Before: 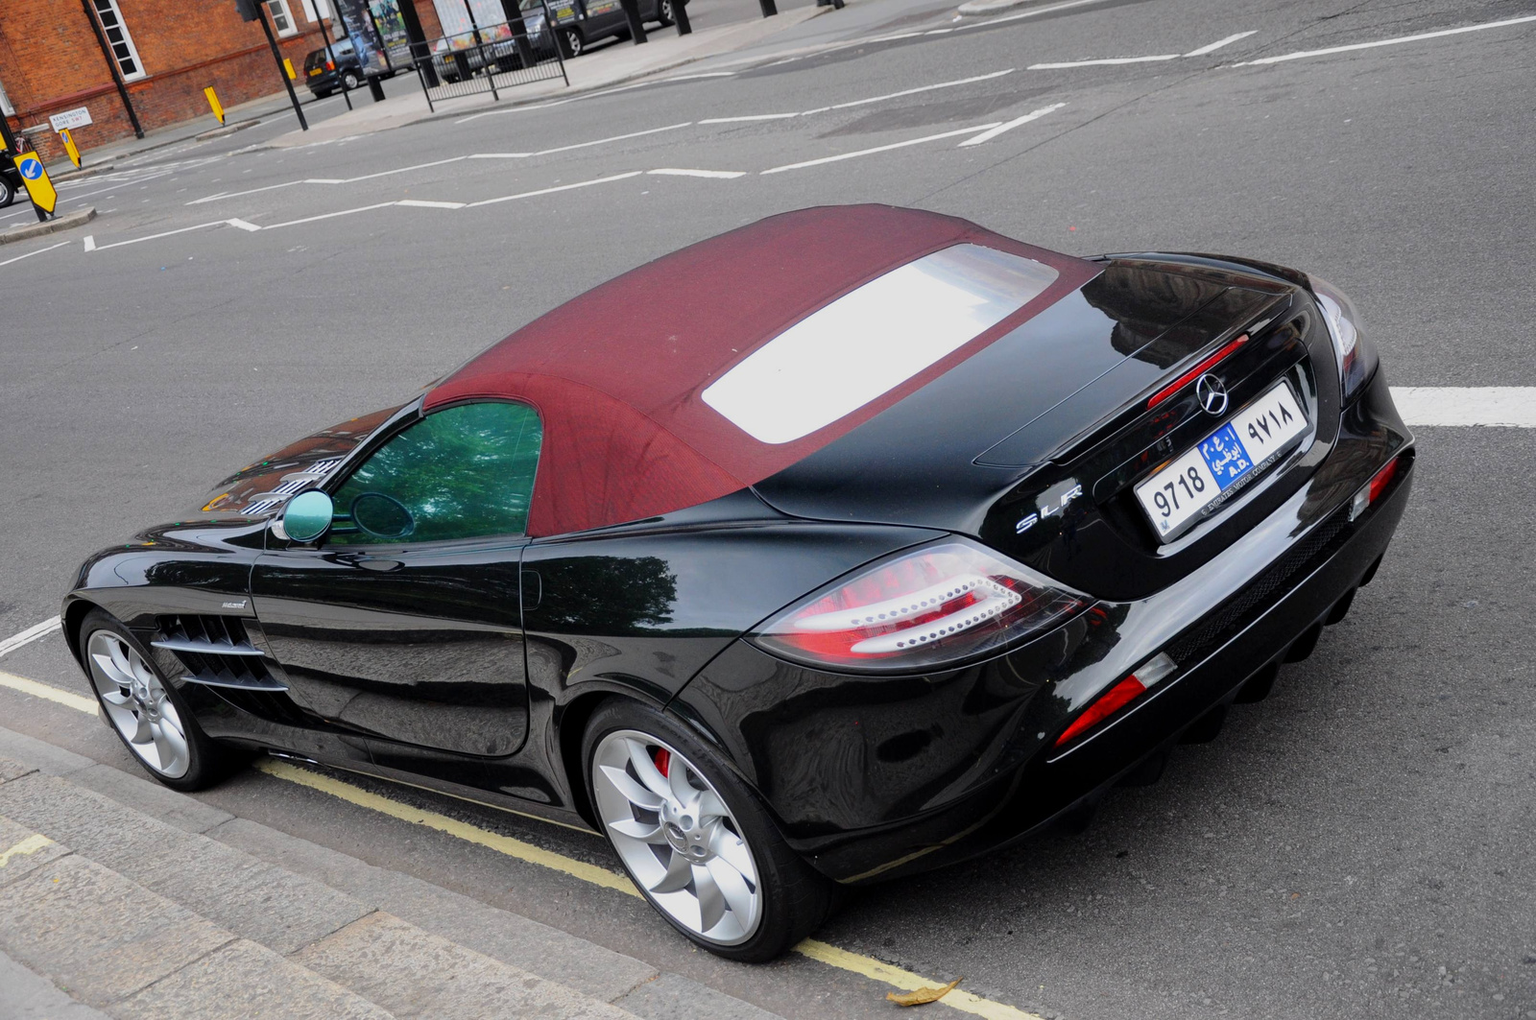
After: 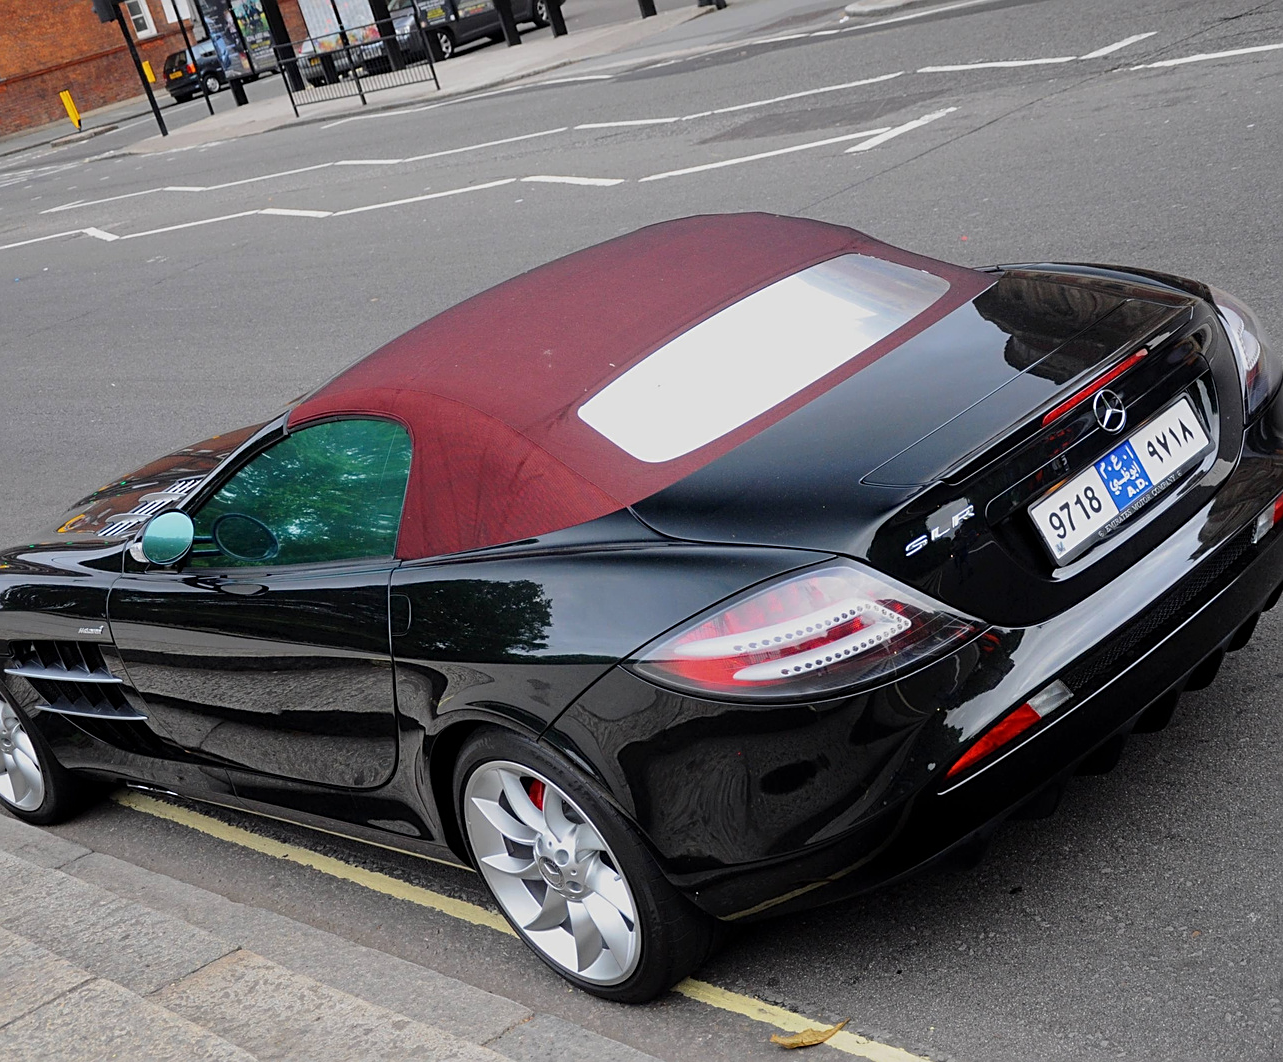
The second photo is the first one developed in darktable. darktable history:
crop and rotate: left 9.597%, right 10.195%
sharpen: on, module defaults
exposure: exposure -0.041 EV, compensate highlight preservation false
